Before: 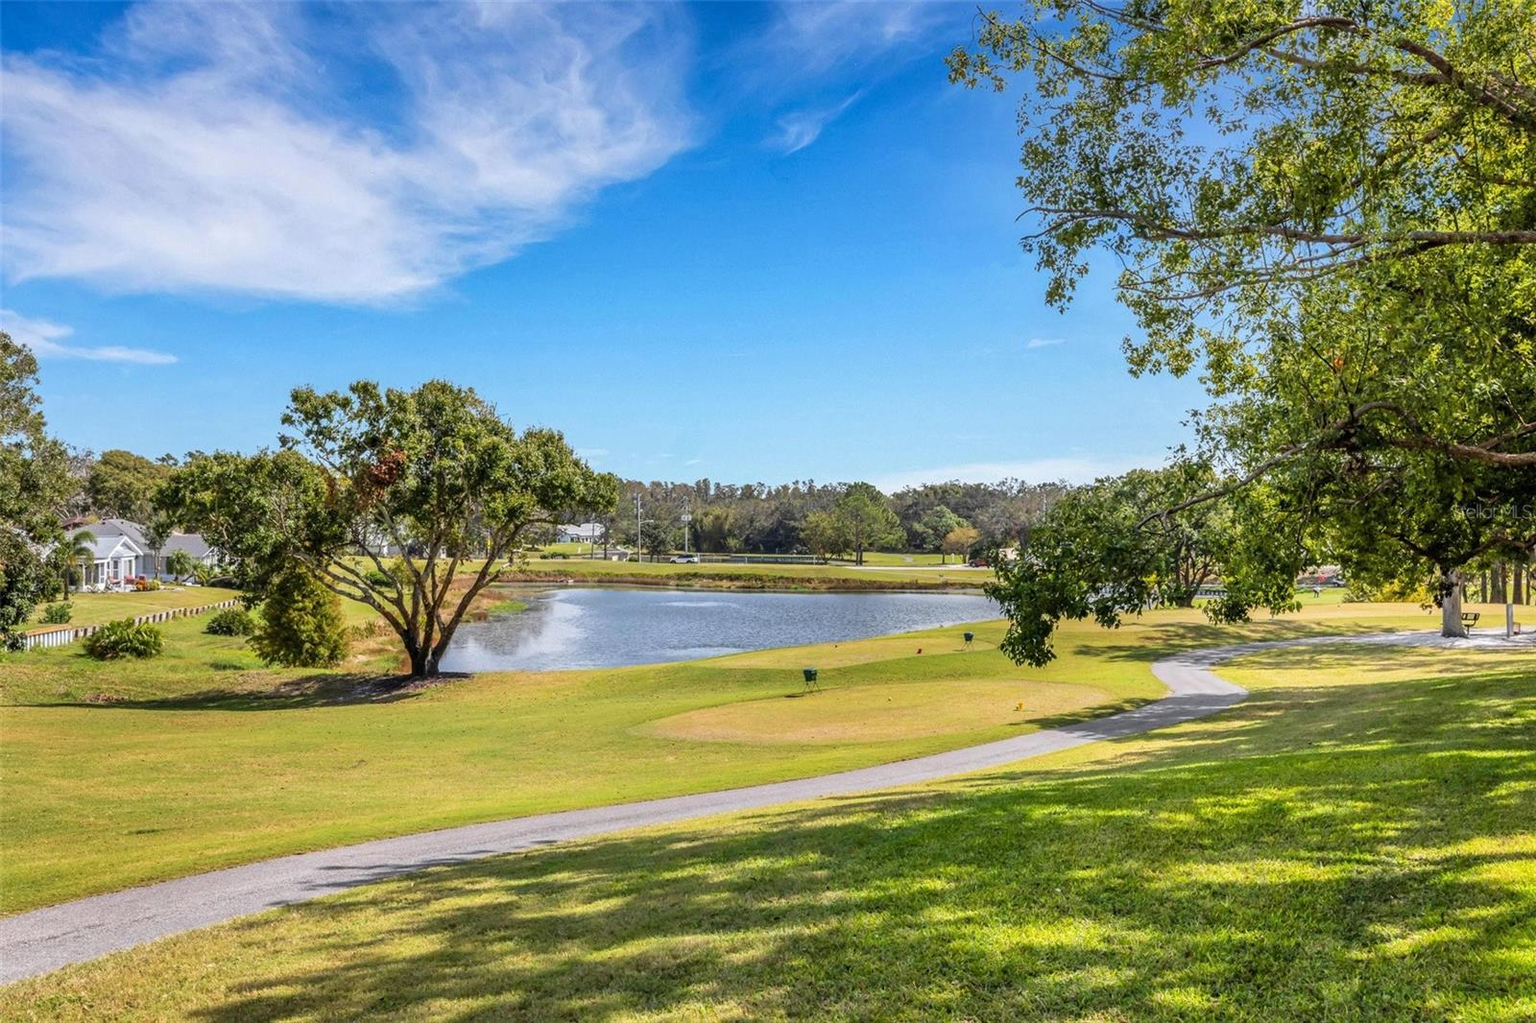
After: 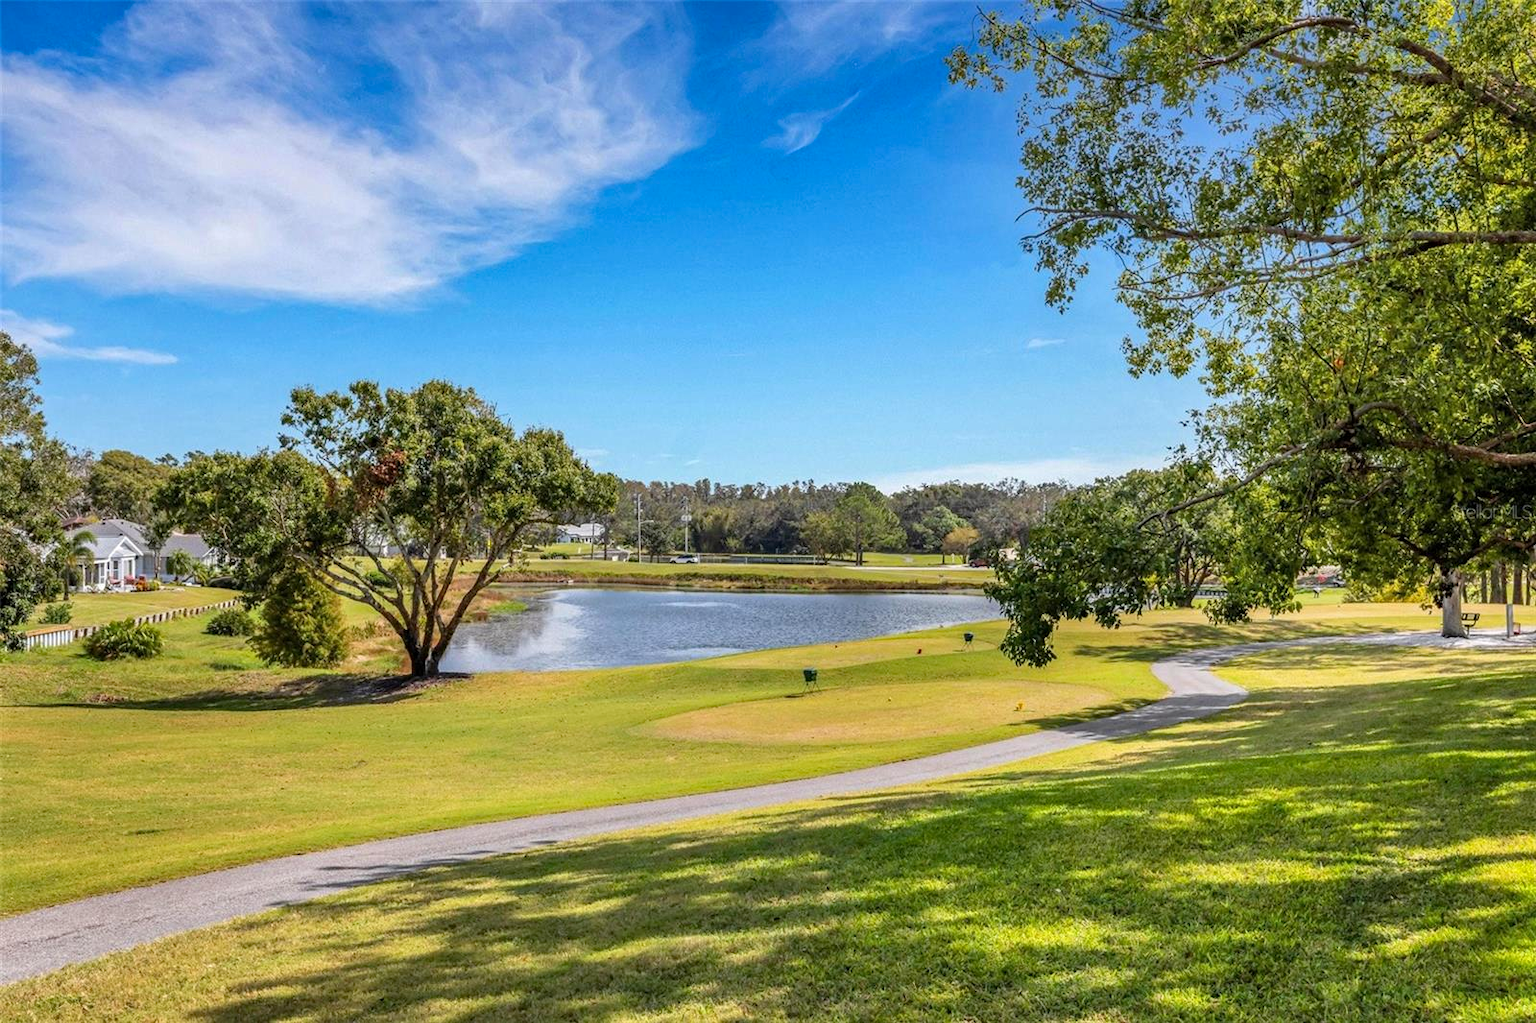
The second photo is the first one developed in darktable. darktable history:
exposure: black level correction 0.001, compensate exposure bias true, compensate highlight preservation false
haze removal: adaptive false
